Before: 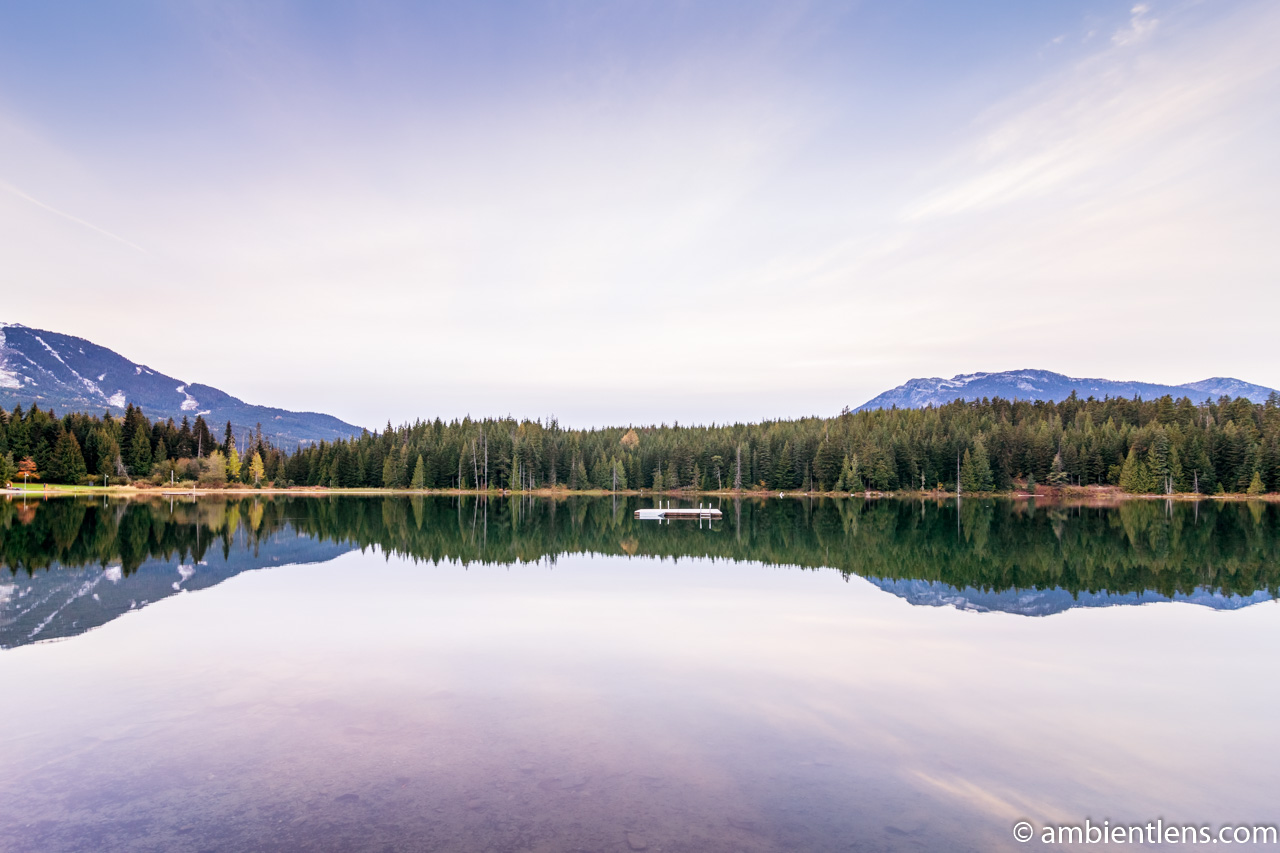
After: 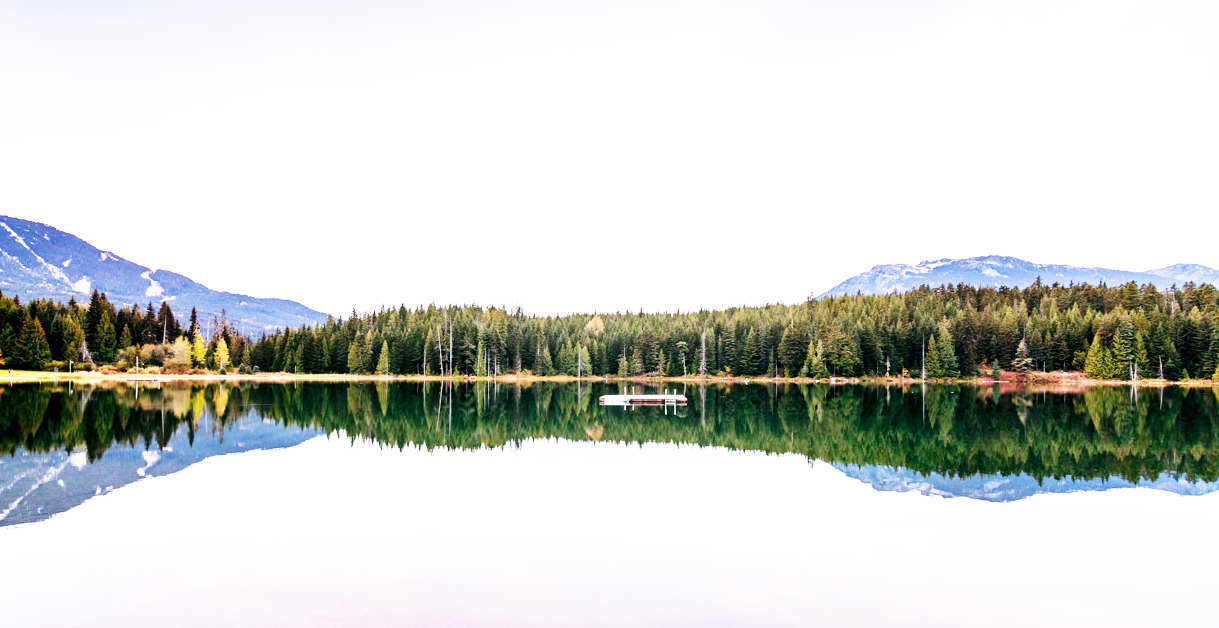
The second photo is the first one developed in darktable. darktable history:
contrast brightness saturation: contrast 0.034, brightness -0.038
crop and rotate: left 2.766%, top 13.45%, right 1.979%, bottom 12.886%
base curve: curves: ch0 [(0, 0) (0.007, 0.004) (0.027, 0.03) (0.046, 0.07) (0.207, 0.54) (0.442, 0.872) (0.673, 0.972) (1, 1)], preserve colors none
